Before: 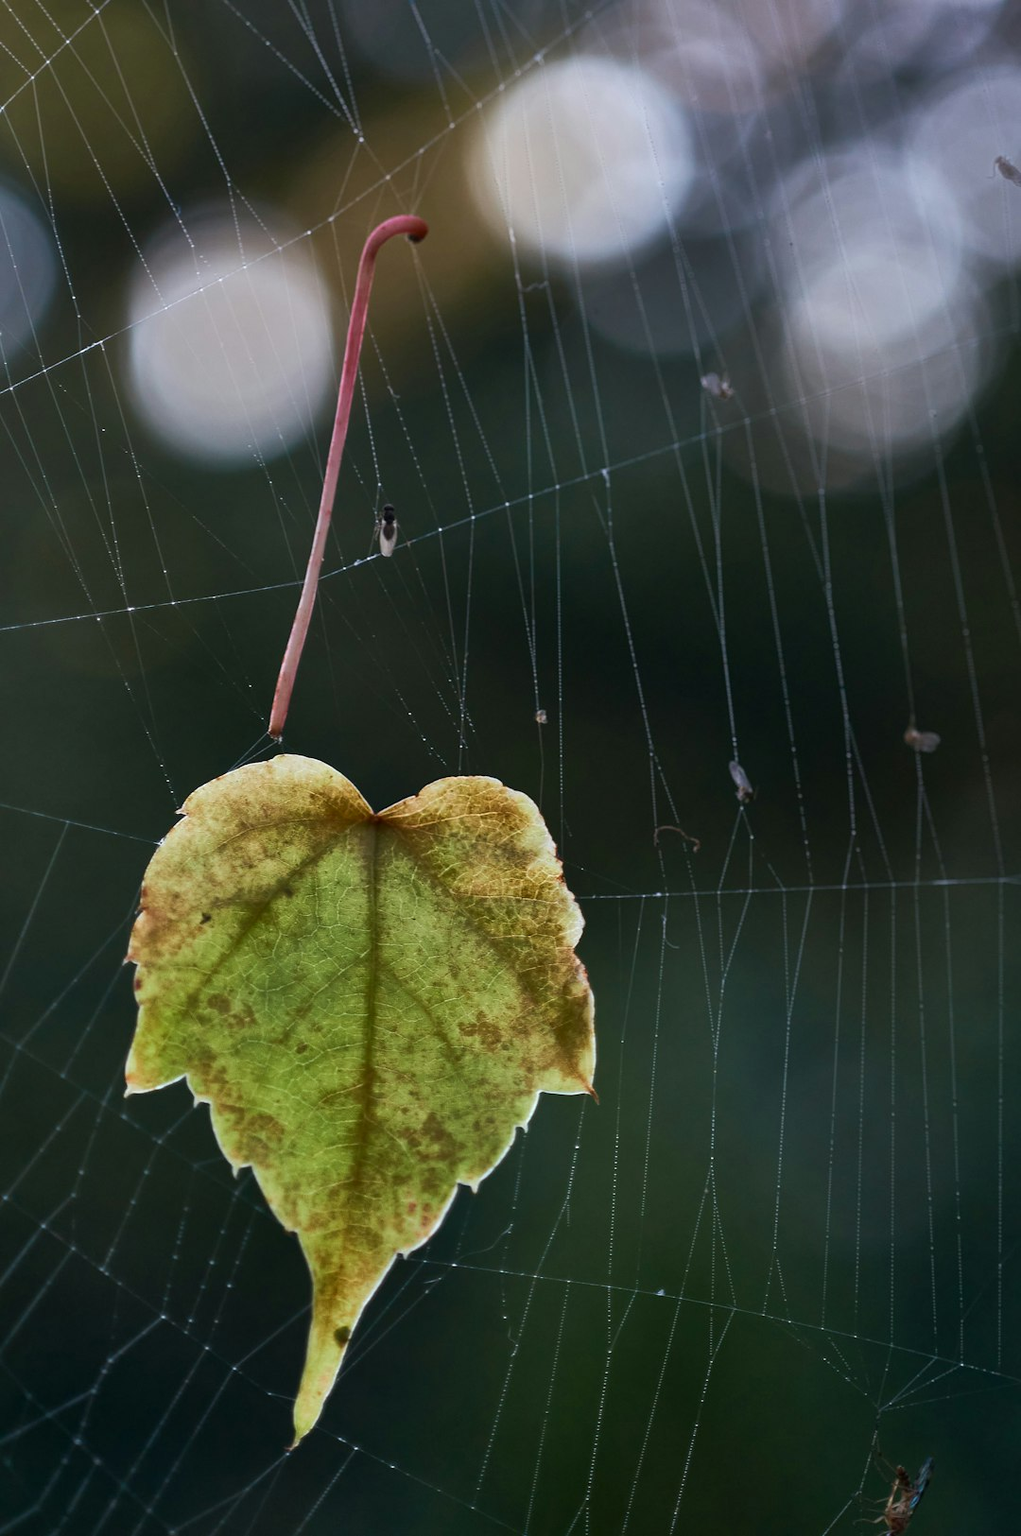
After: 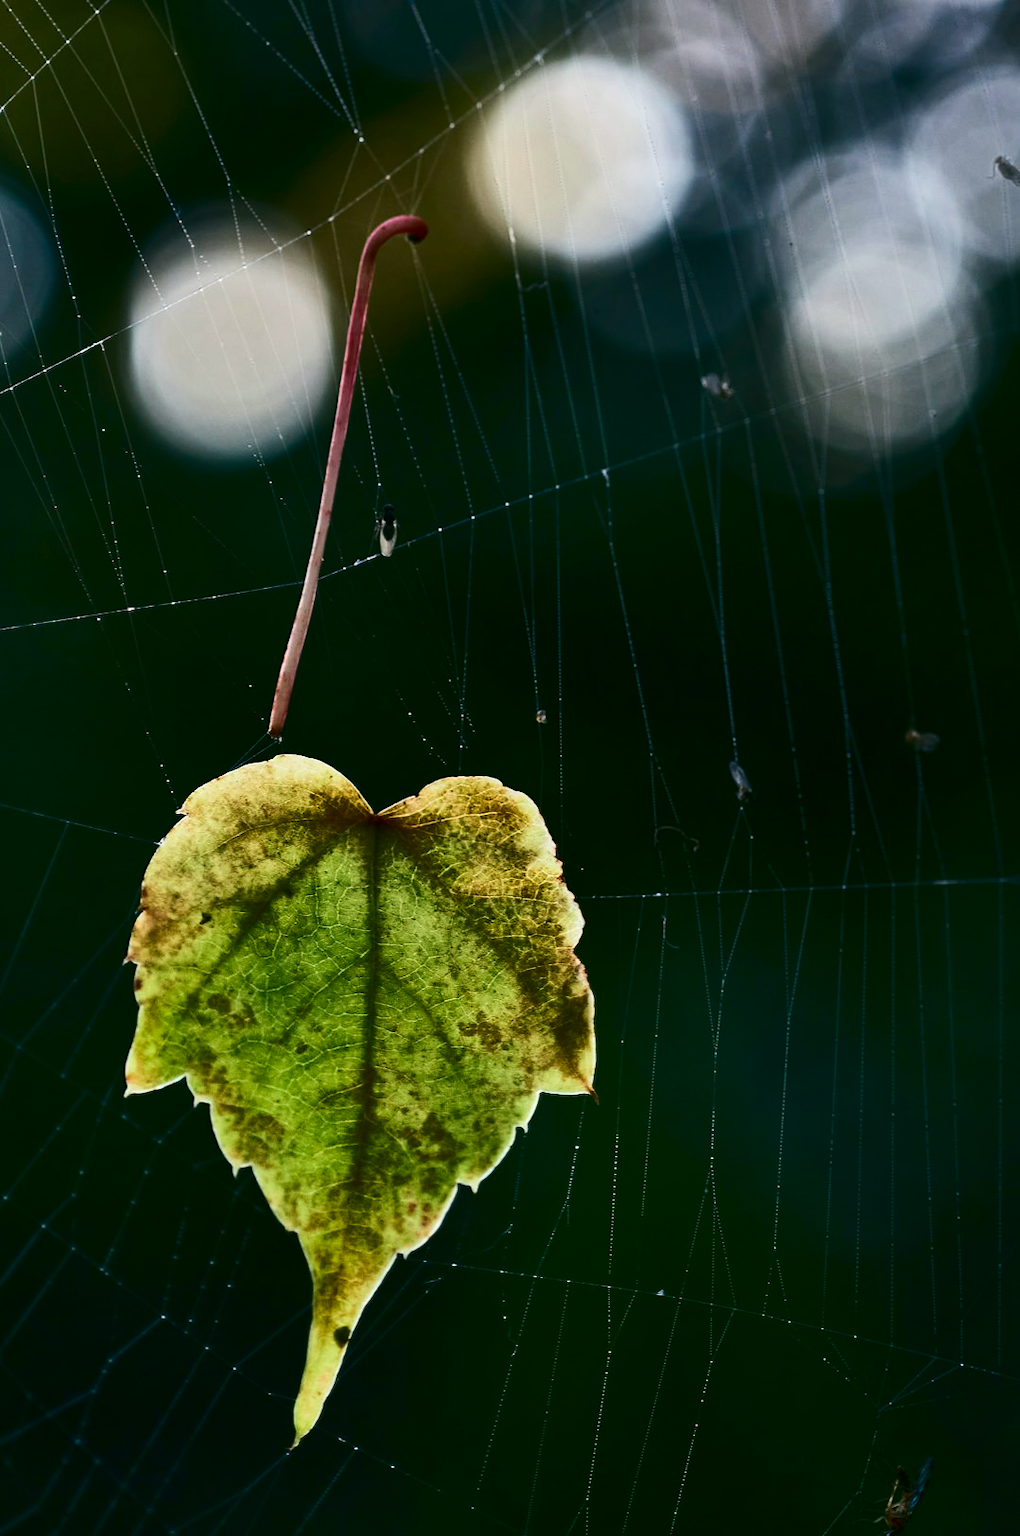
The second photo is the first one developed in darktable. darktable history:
color correction: highlights a* -0.463, highlights b* 9.55, shadows a* -9.52, shadows b* 1.21
contrast brightness saturation: contrast 0.322, brightness -0.079, saturation 0.169
